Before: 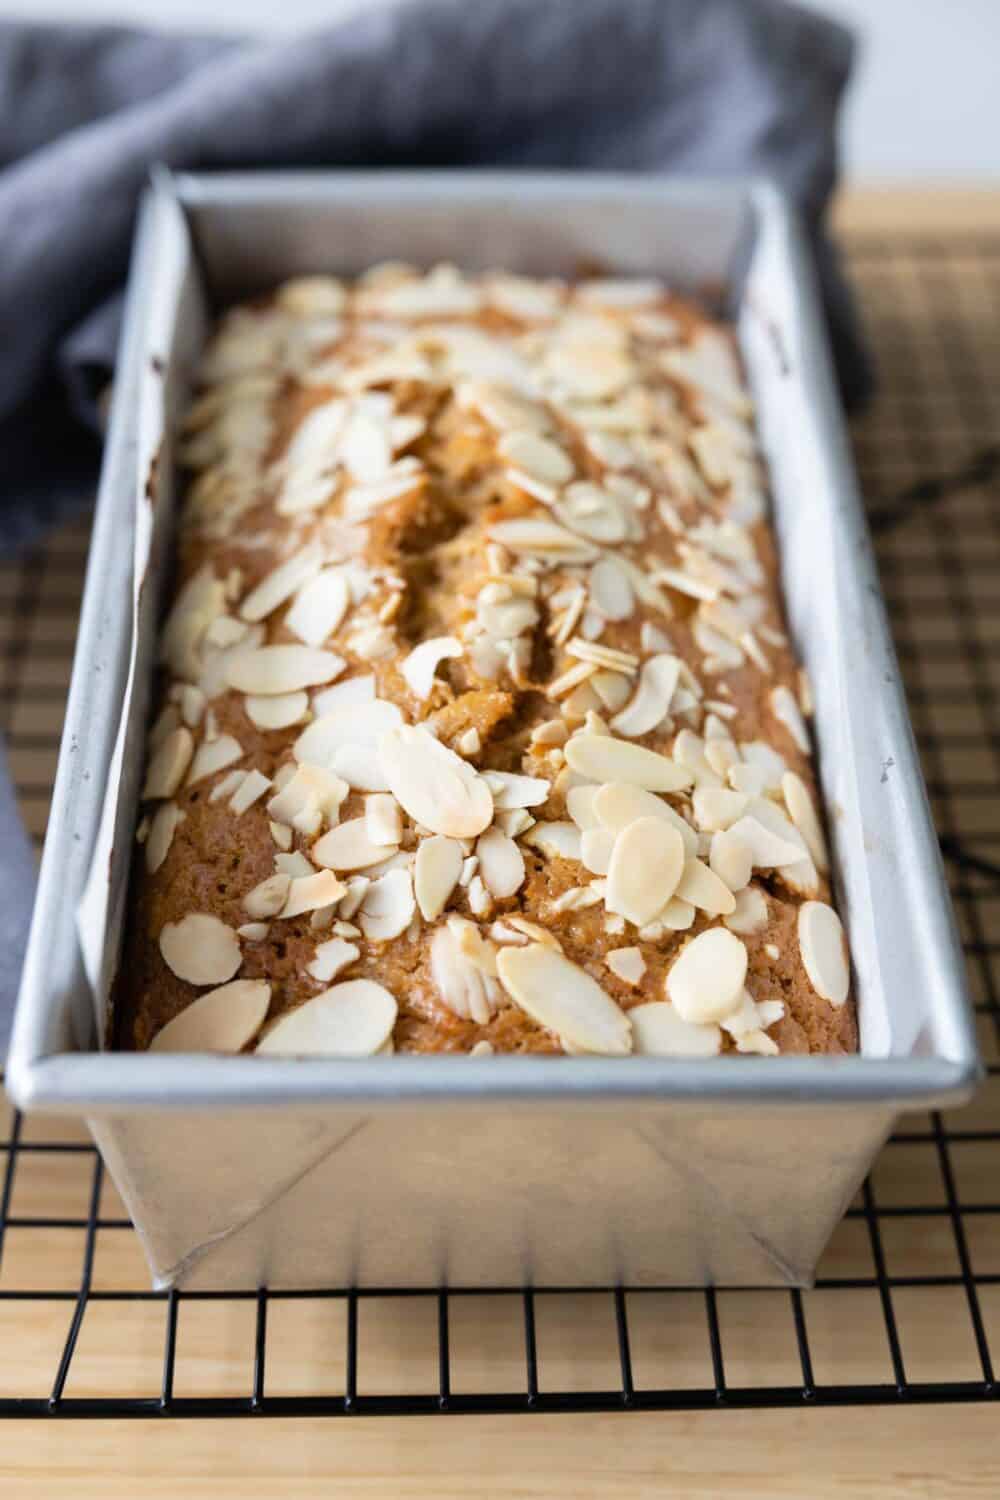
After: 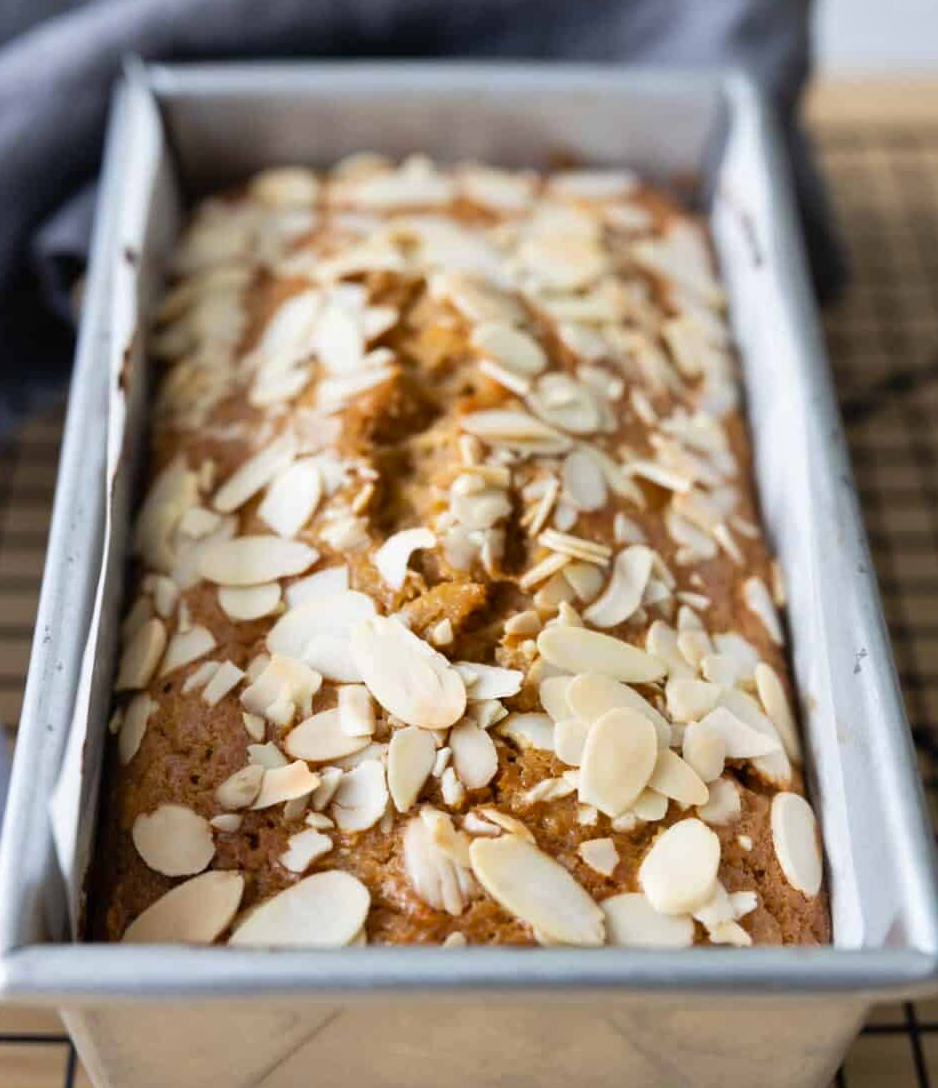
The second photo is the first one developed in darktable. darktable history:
tone equalizer: on, module defaults
shadows and highlights: white point adjustment 0.05, highlights color adjustment 55.9%, soften with gaussian
crop: left 2.737%, top 7.287%, right 3.421%, bottom 20.179%
